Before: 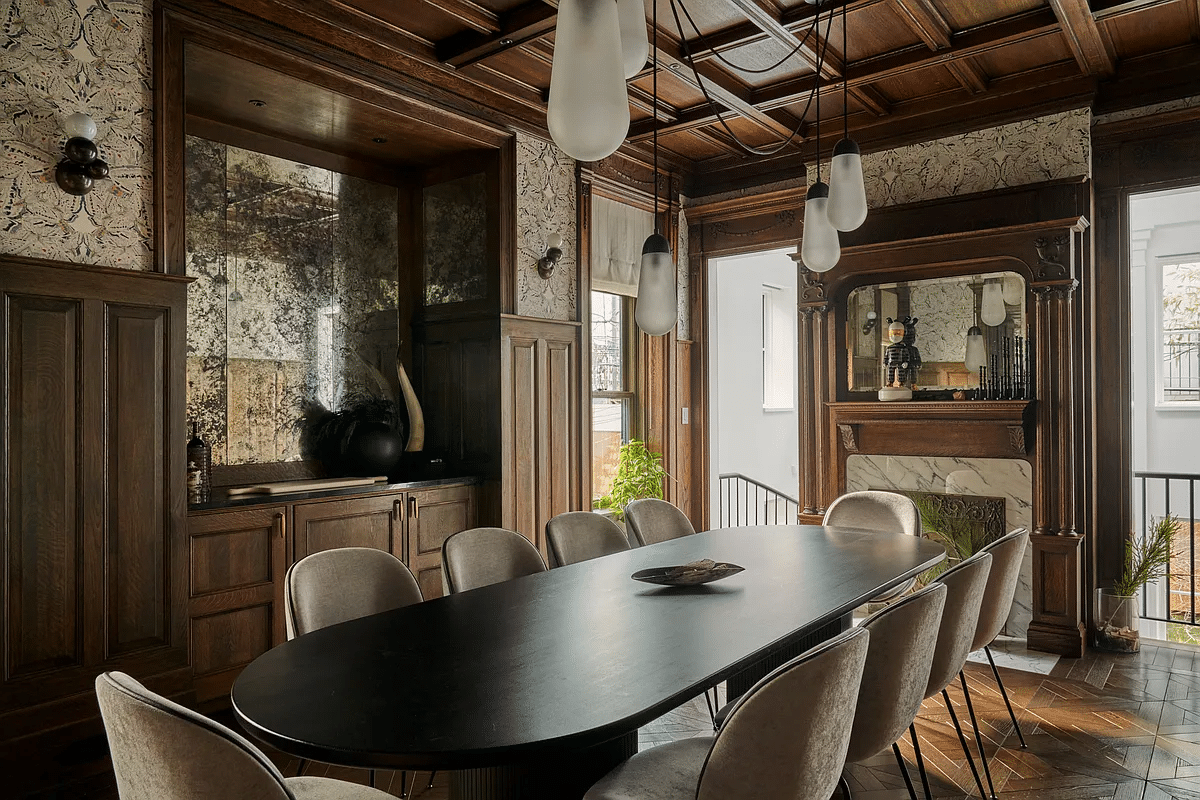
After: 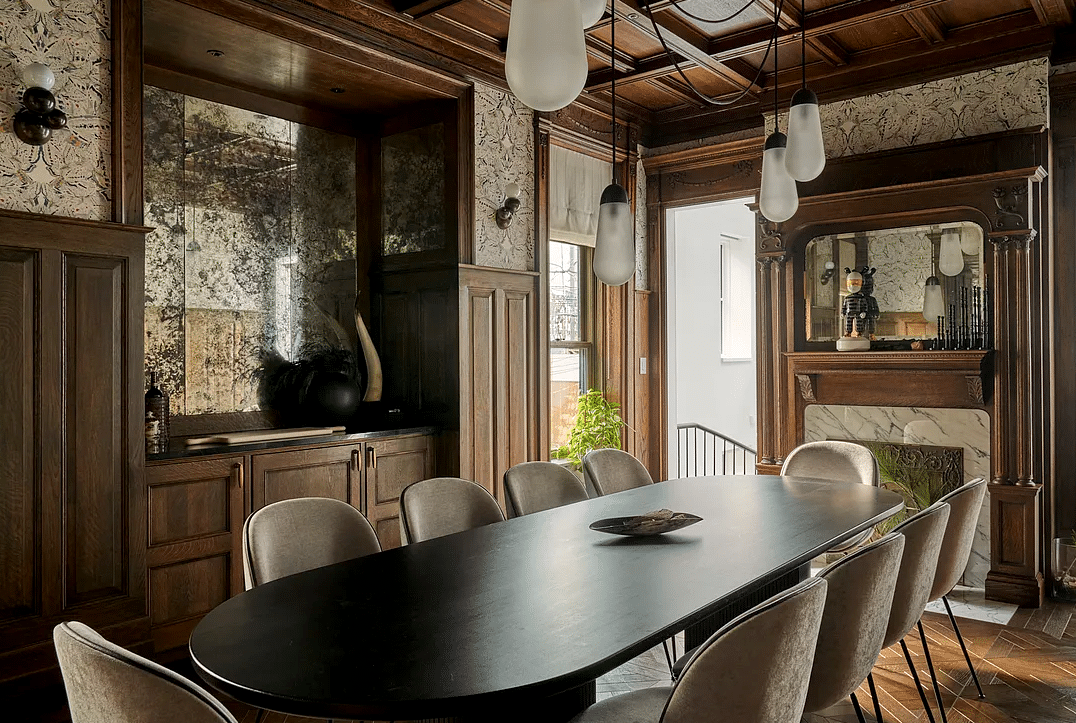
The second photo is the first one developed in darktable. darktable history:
crop: left 3.52%, top 6.361%, right 6.771%, bottom 3.217%
exposure: black level correction 0.002, exposure 0.15 EV, compensate highlight preservation false
